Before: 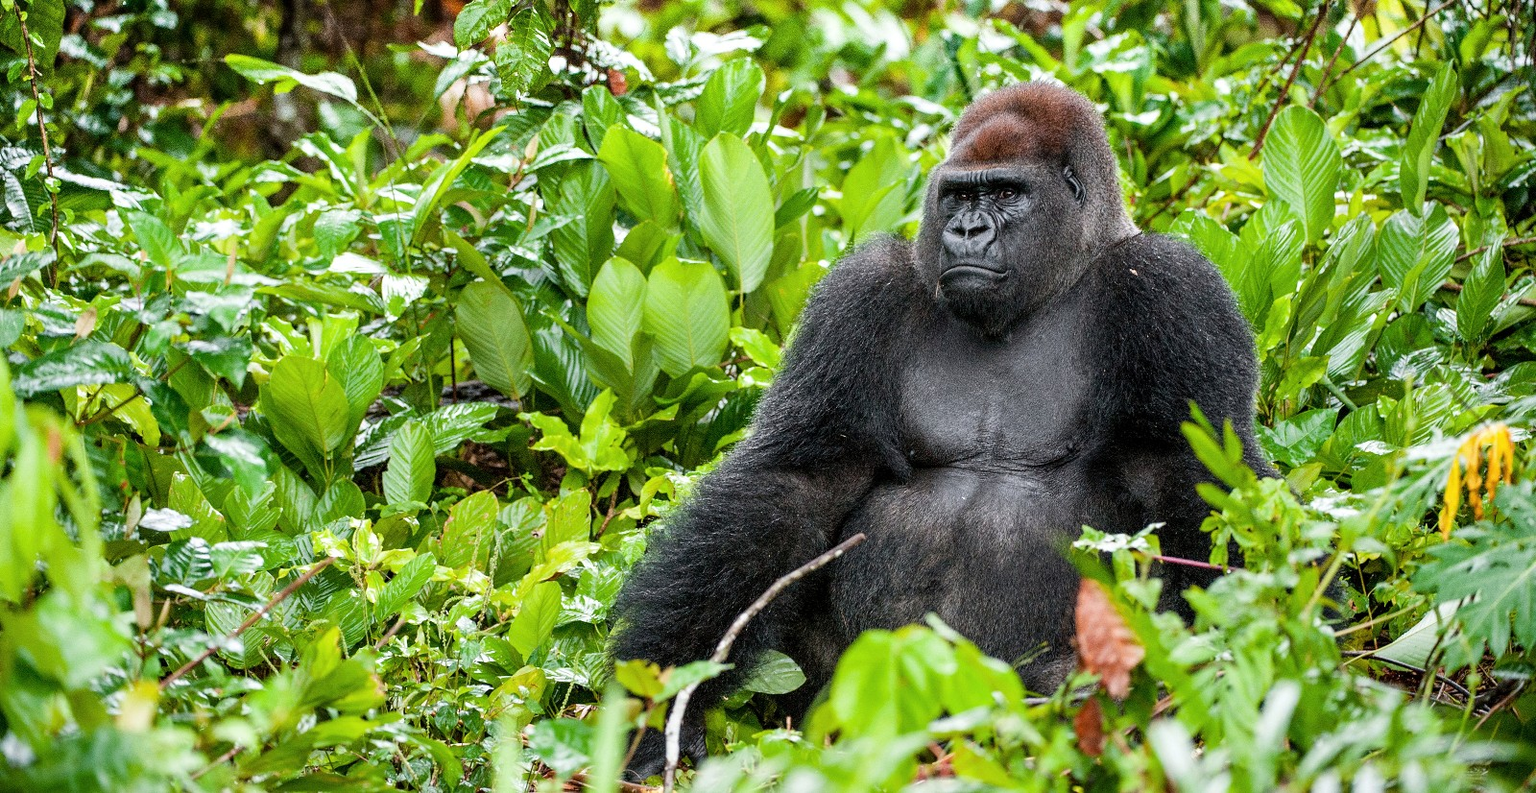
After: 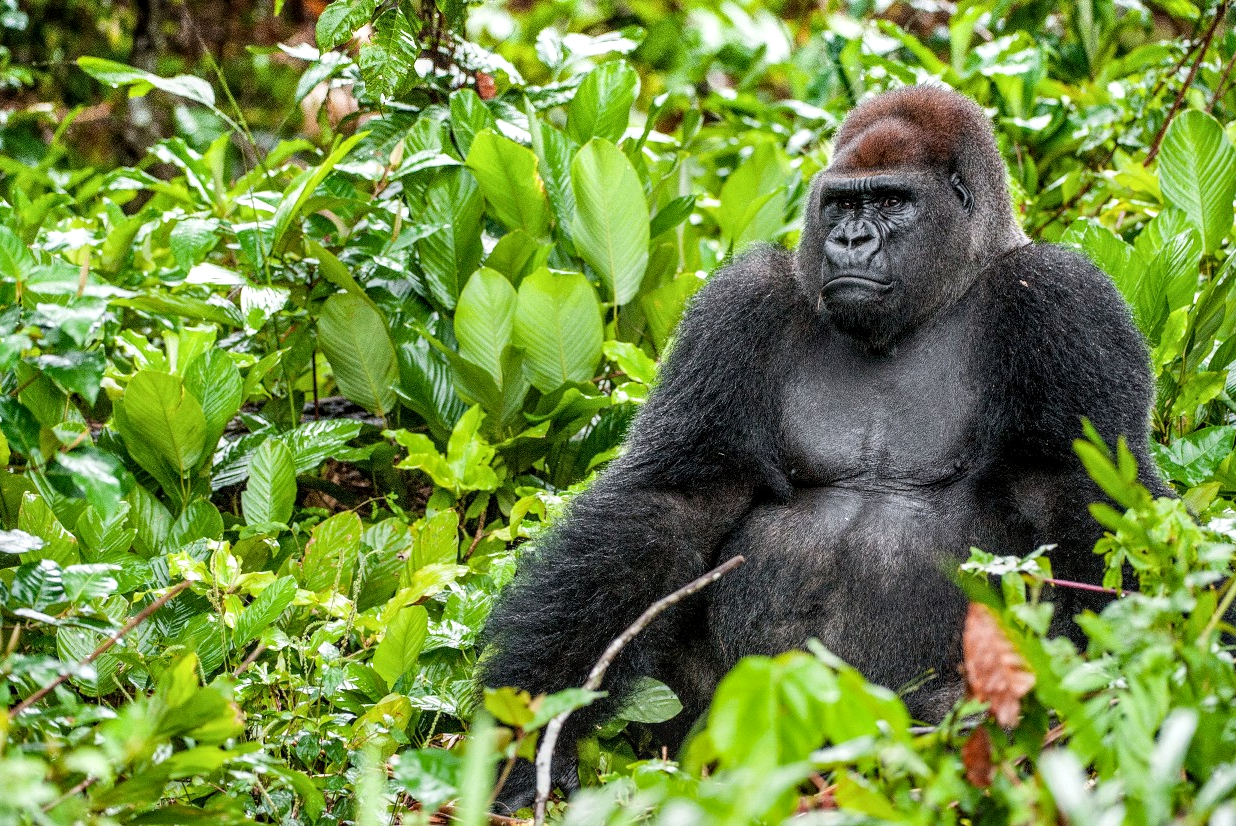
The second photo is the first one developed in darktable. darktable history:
crop: left 9.866%, right 12.835%
local contrast: on, module defaults
